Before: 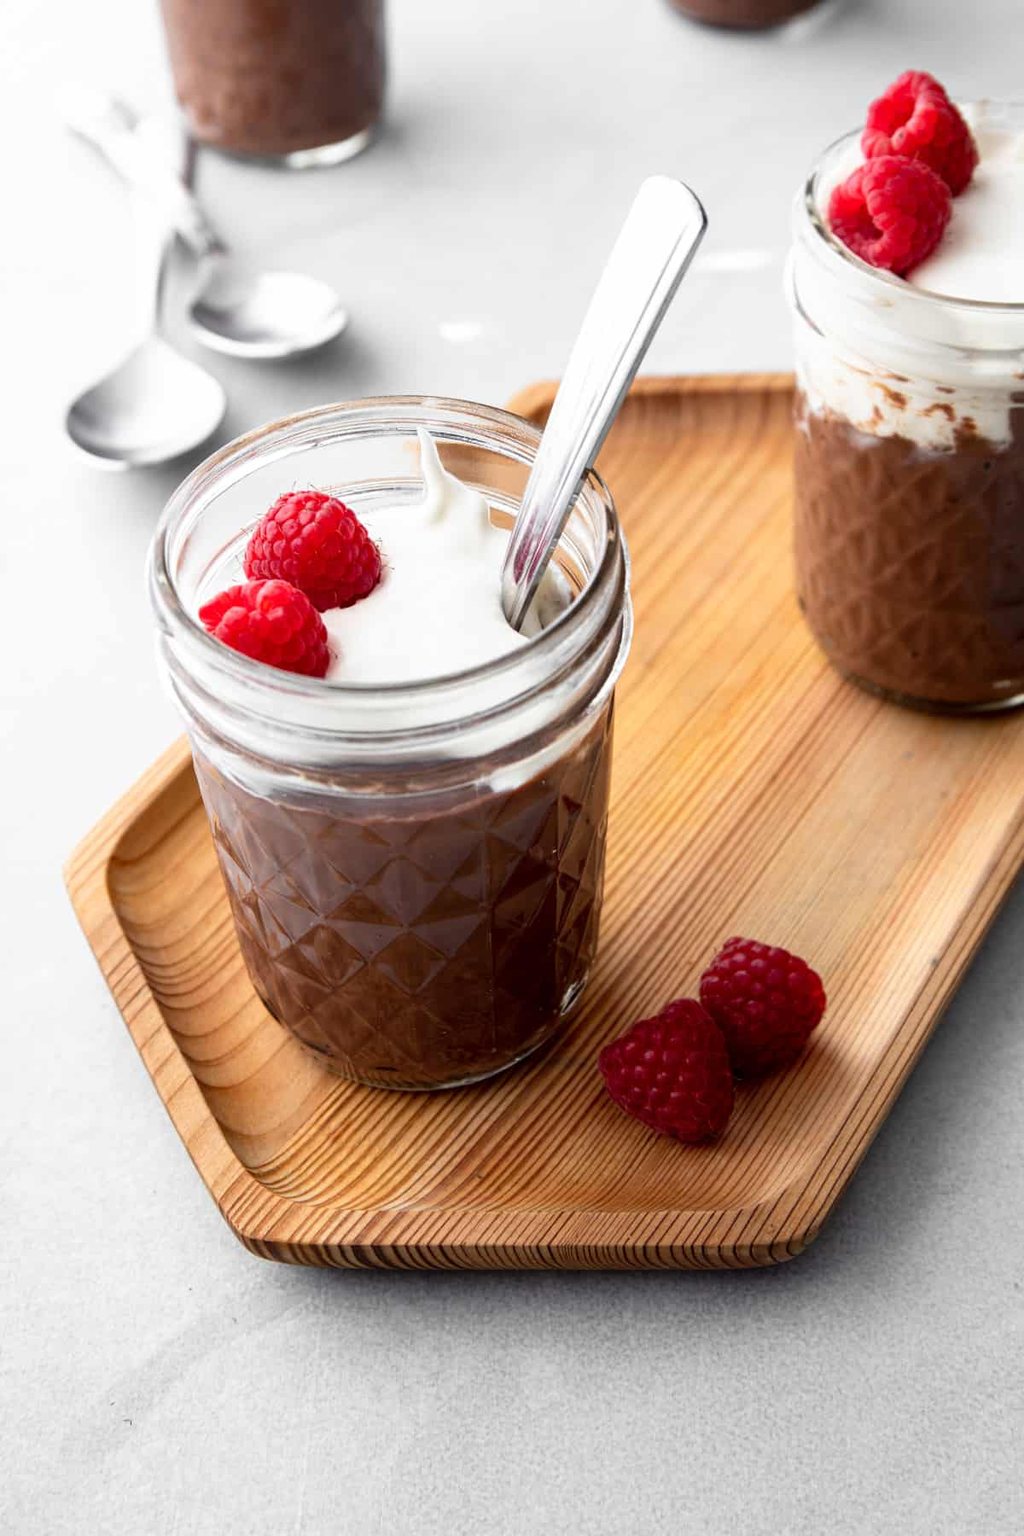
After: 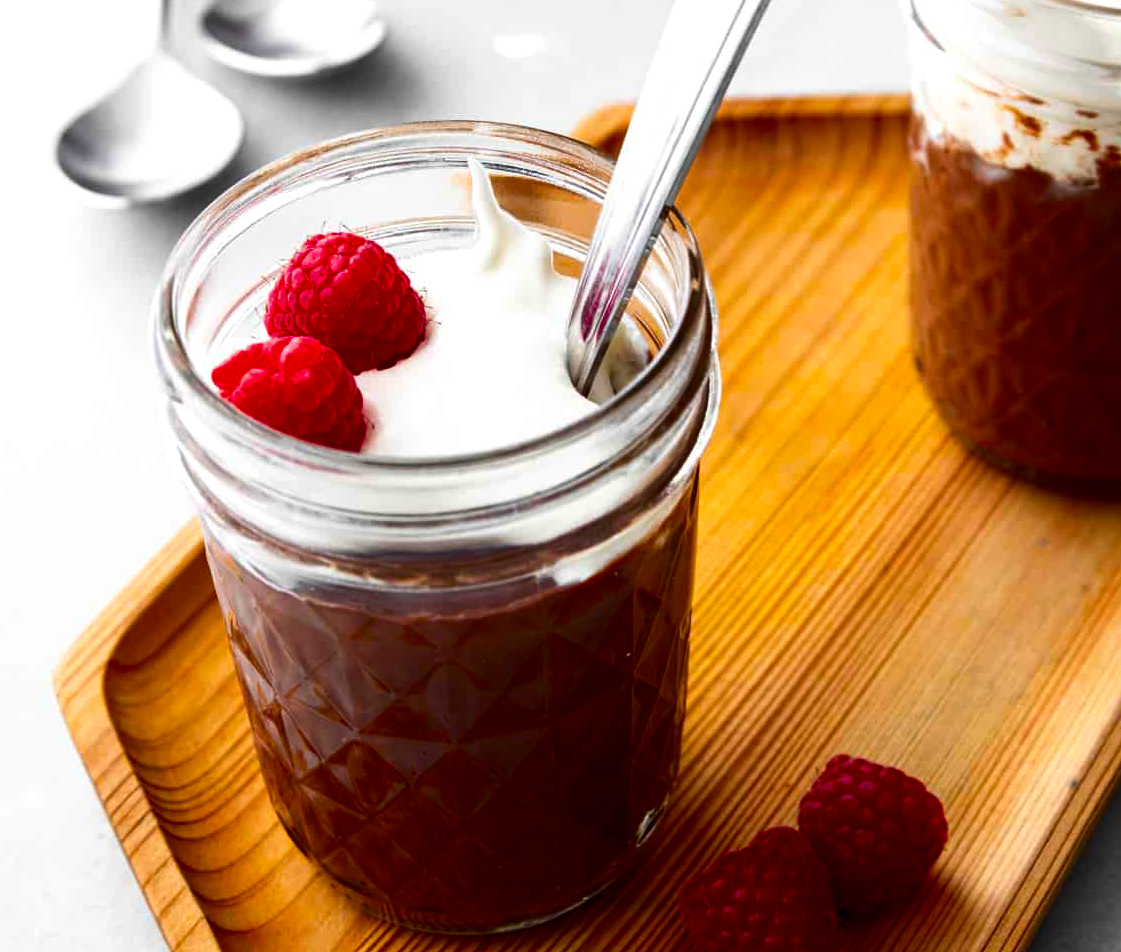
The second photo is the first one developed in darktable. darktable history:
crop: left 1.769%, top 19.089%, right 4.77%, bottom 27.99%
contrast brightness saturation: contrast 0.101, brightness -0.258, saturation 0.15
color balance rgb: white fulcrum 0.063 EV, perceptual saturation grading › global saturation 34.287%, global vibrance 14.238%
exposure: black level correction -0.001, exposure 0.08 EV, compensate highlight preservation false
